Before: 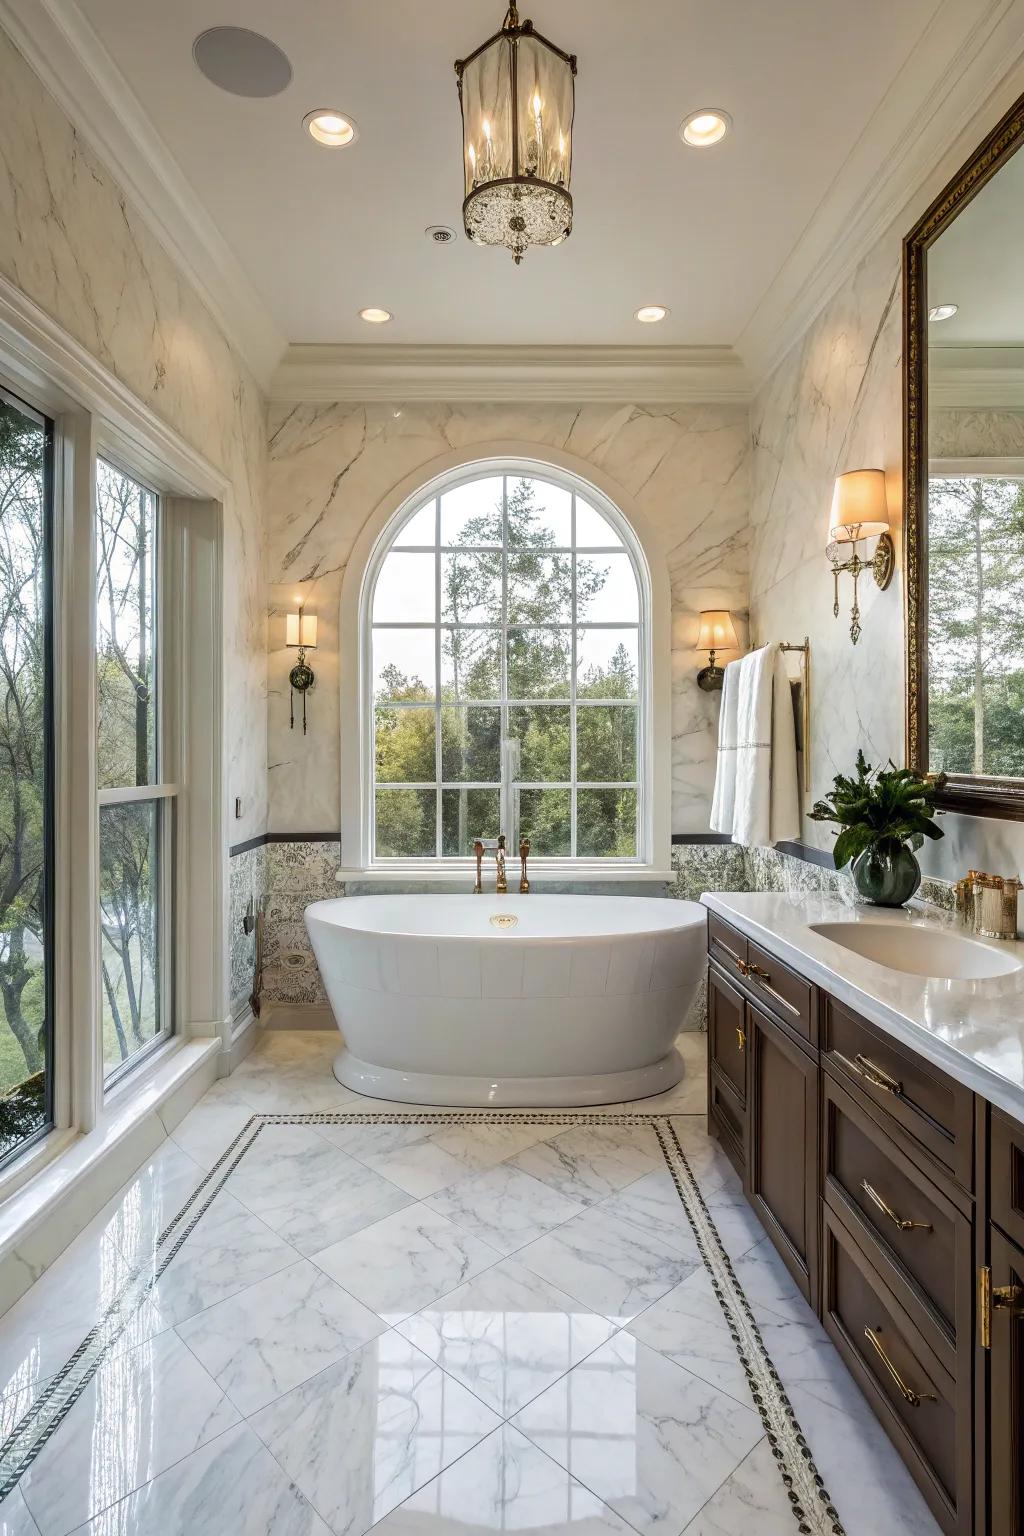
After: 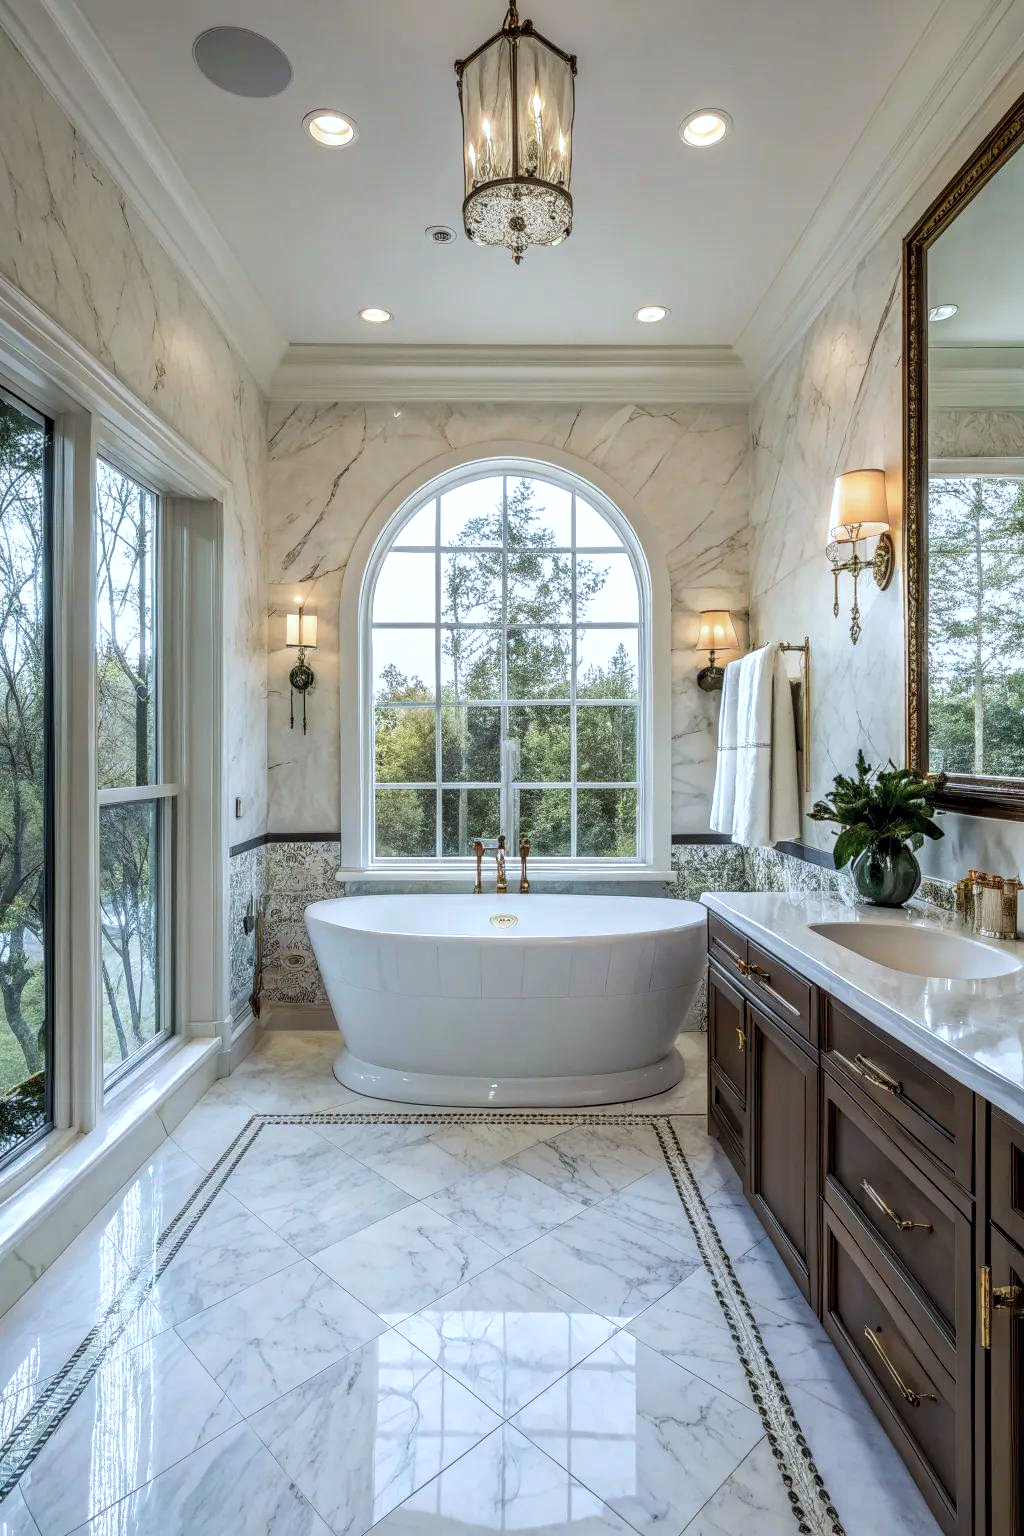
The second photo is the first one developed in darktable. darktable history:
local contrast: on, module defaults
color calibration: illuminant custom, x 0.368, y 0.373, temperature 4331.73 K
color correction: highlights b* 0.068
